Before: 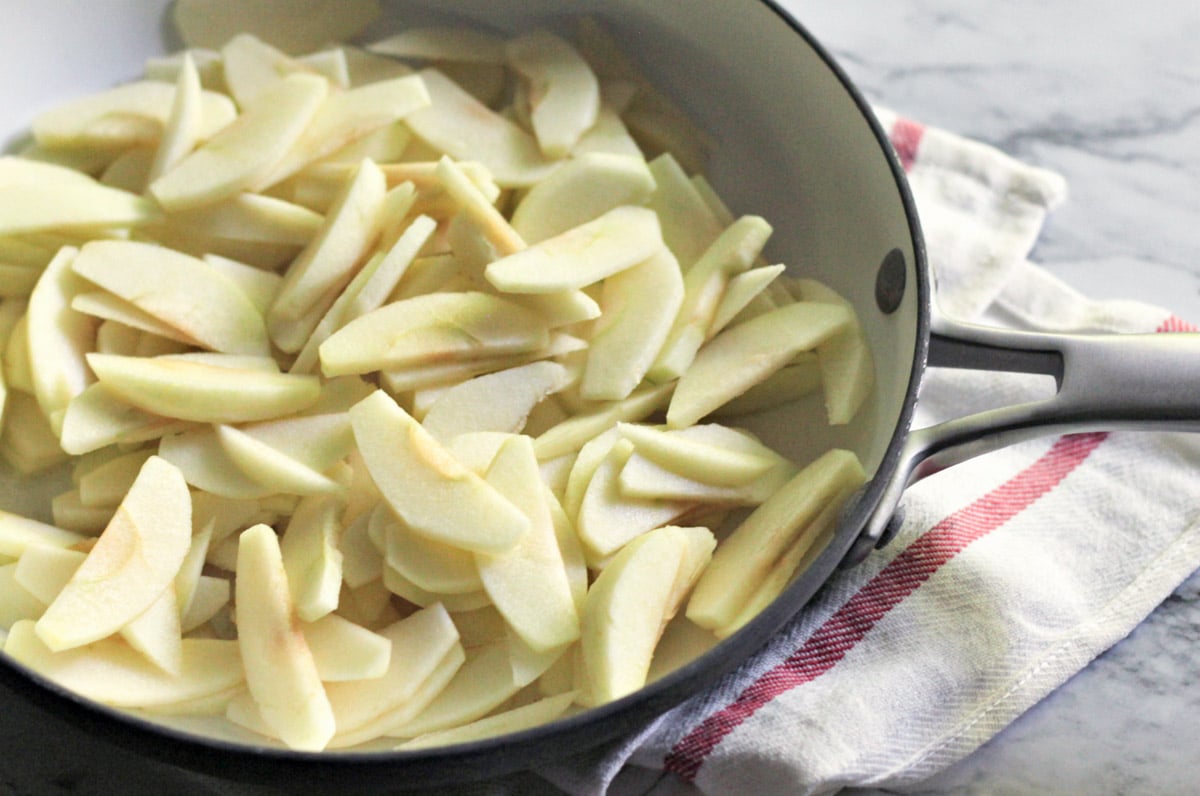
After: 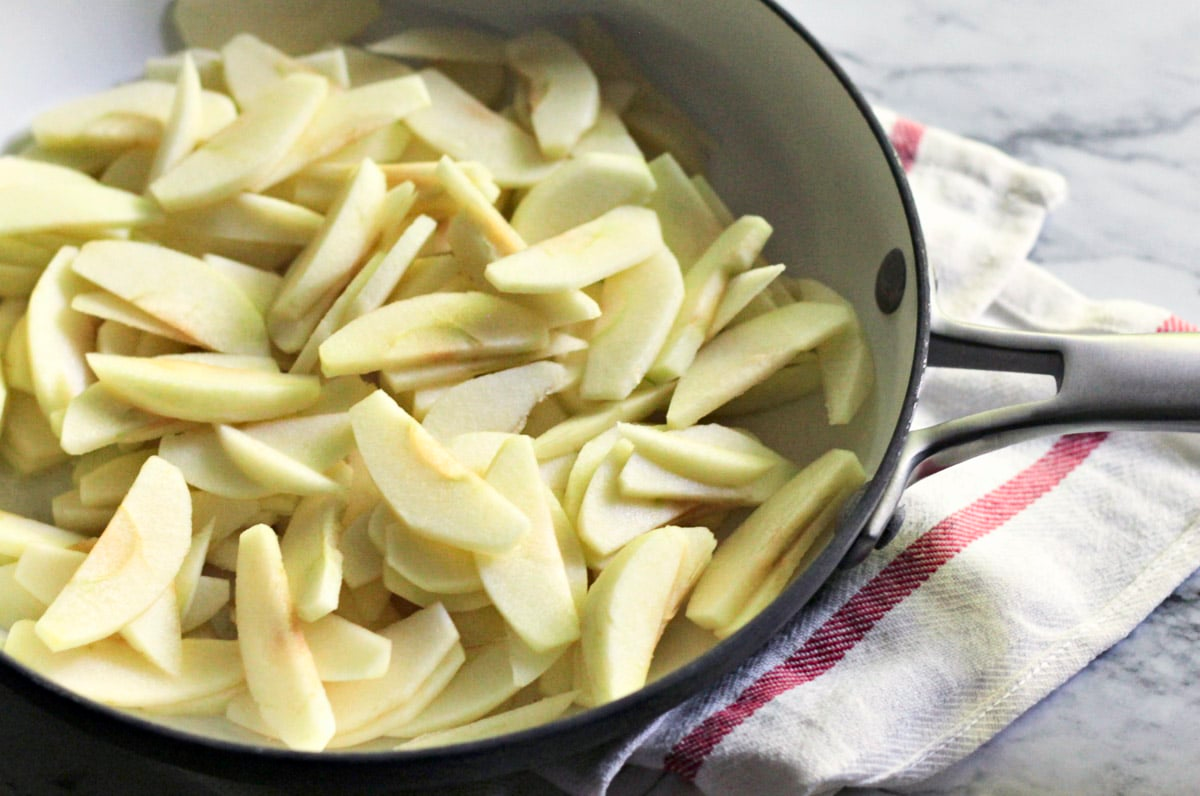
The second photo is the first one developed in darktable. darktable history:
contrast brightness saturation: contrast 0.133, brightness -0.051, saturation 0.153
